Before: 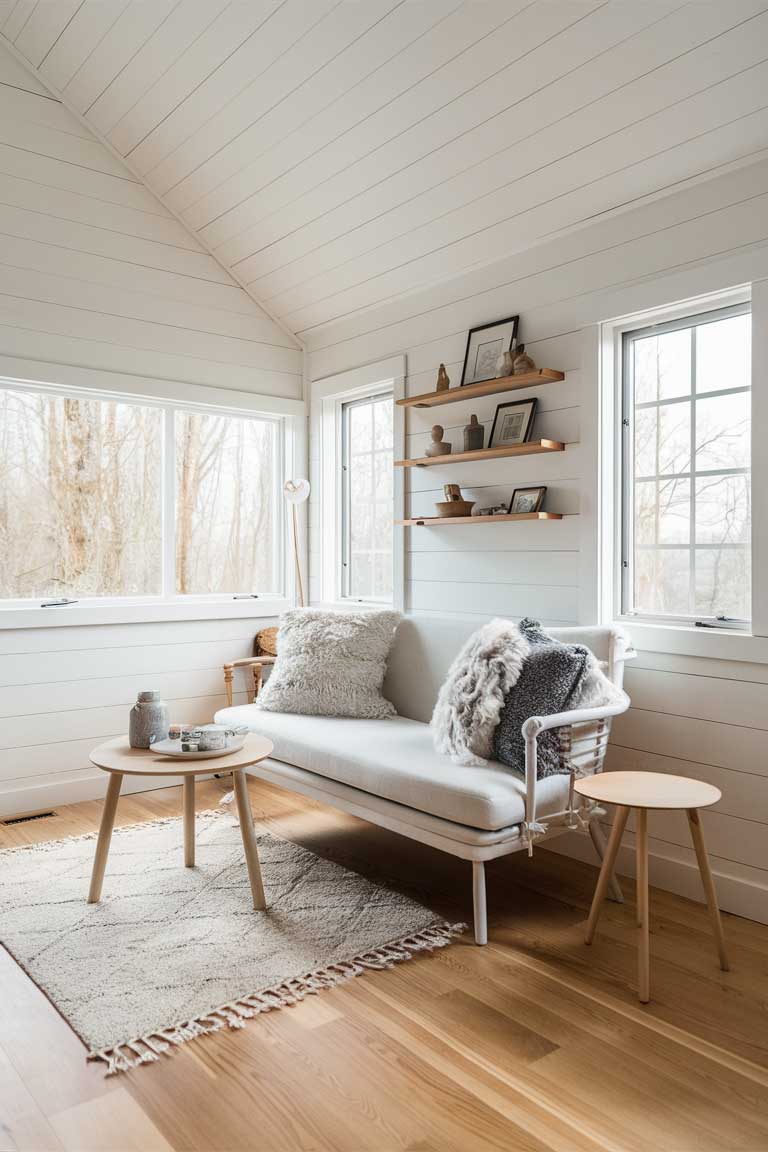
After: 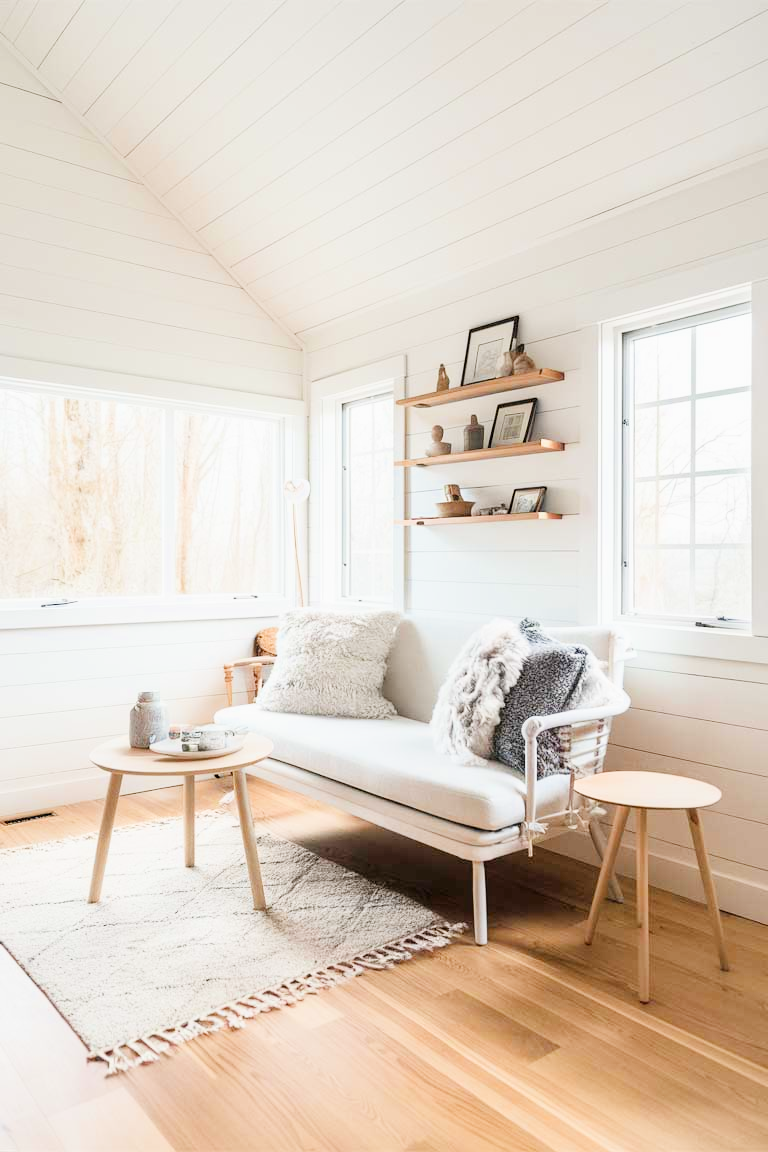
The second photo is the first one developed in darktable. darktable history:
filmic rgb: black relative exposure -7.65 EV, white relative exposure 4.56 EV, hardness 3.61
exposure: black level correction 0, exposure 1.616 EV, compensate exposure bias true, compensate highlight preservation false
